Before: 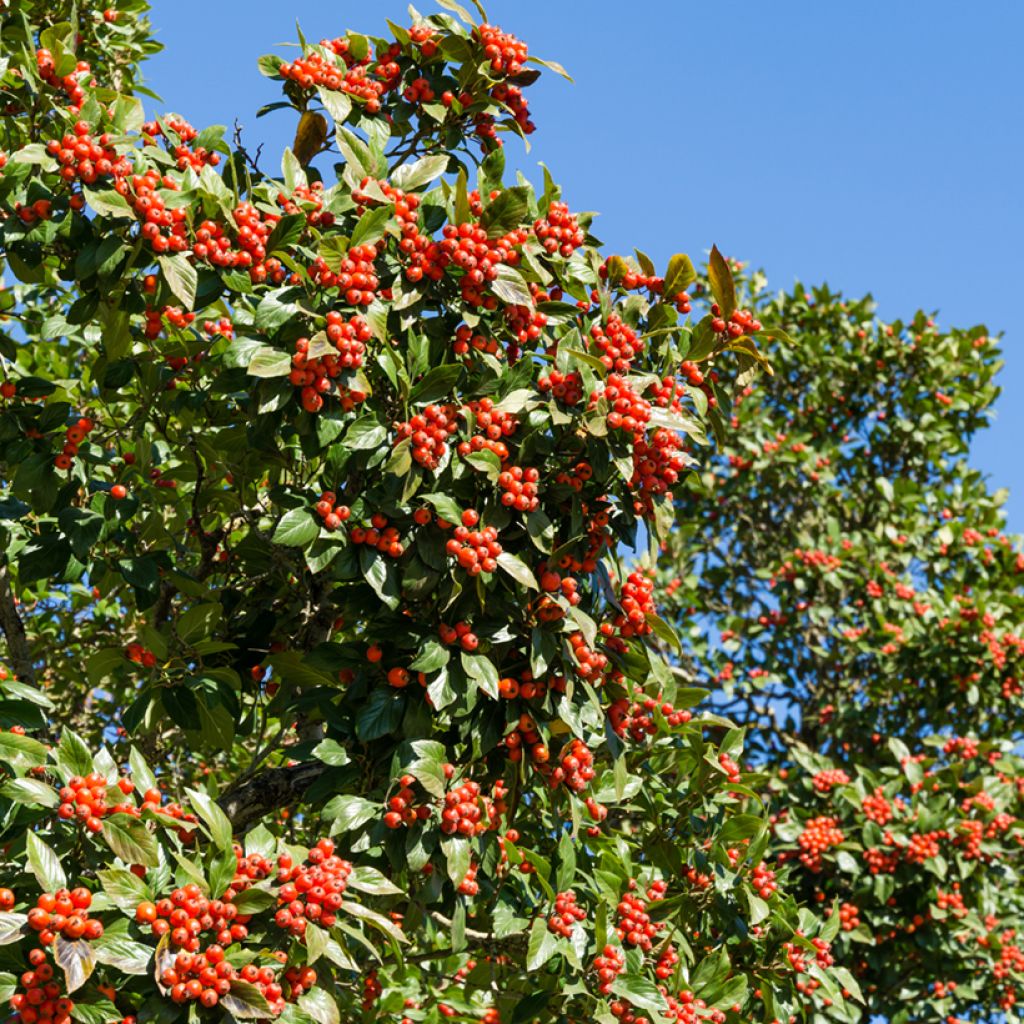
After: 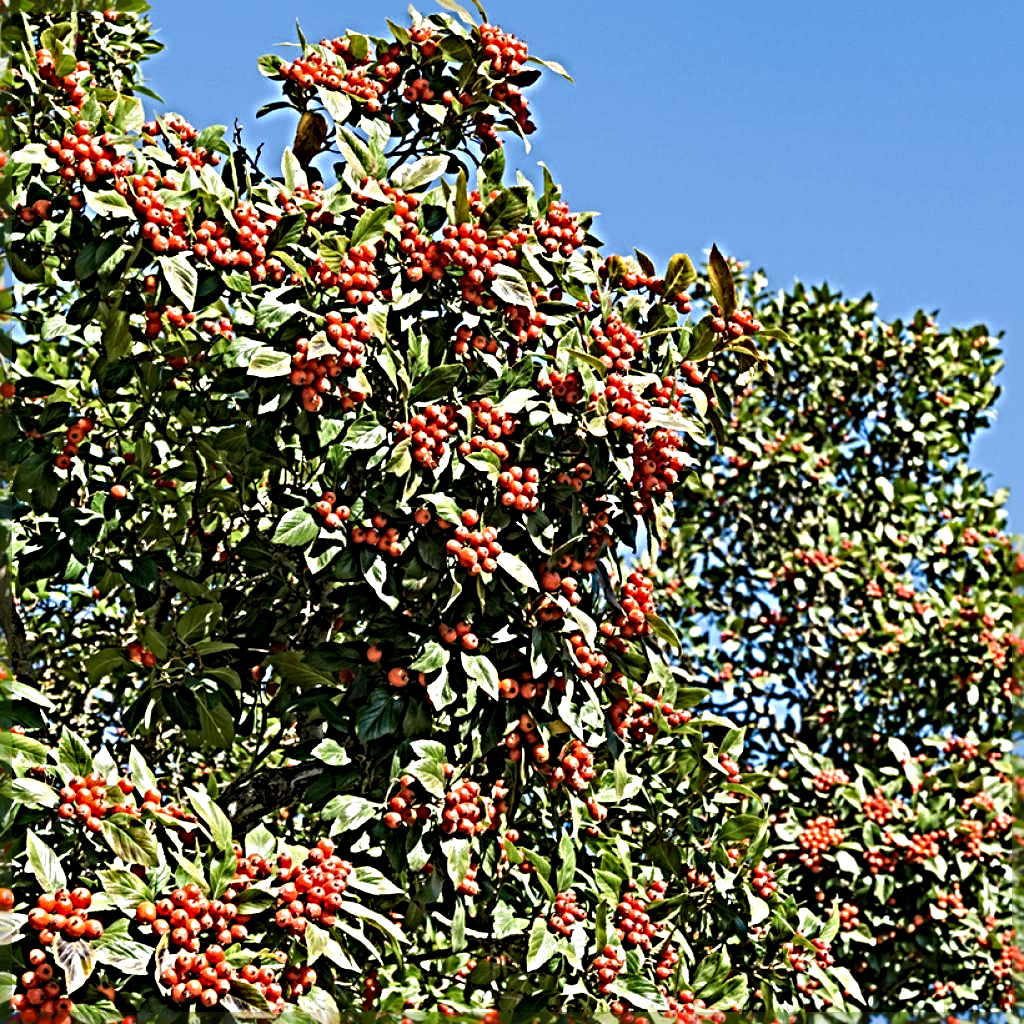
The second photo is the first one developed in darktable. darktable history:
sharpen: radius 6.248, amount 1.804, threshold 0.148
